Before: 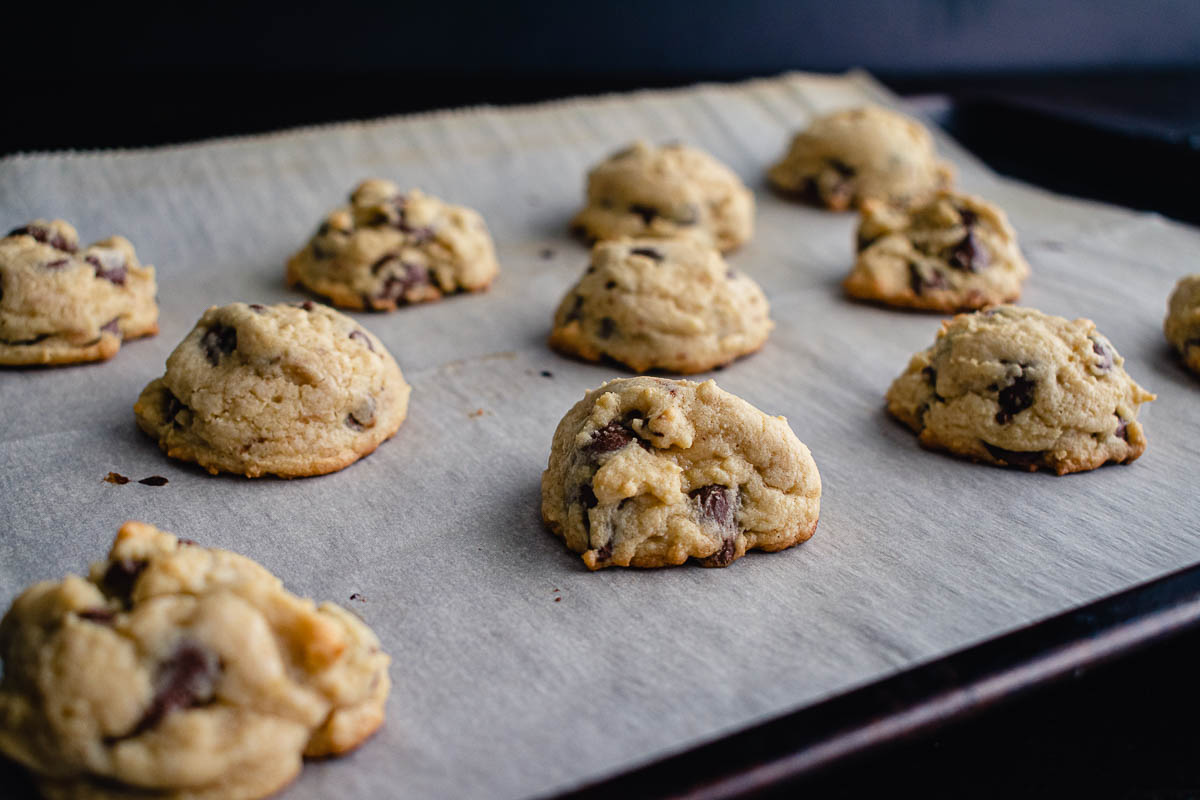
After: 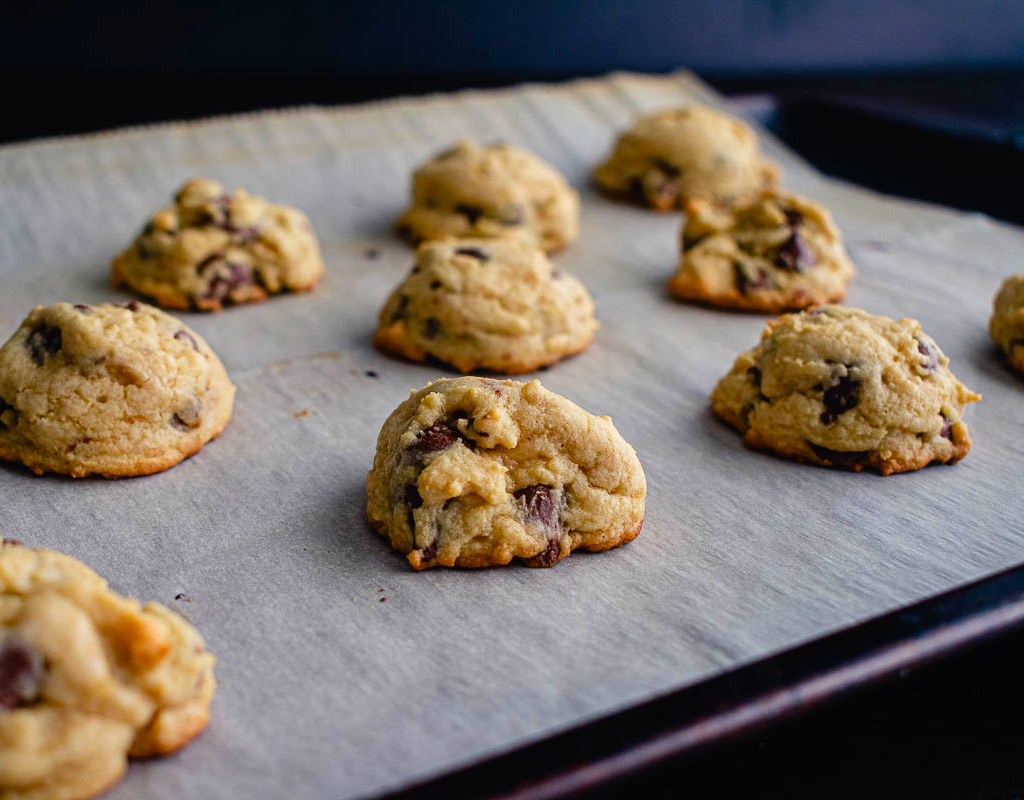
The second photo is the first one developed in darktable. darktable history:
crop and rotate: left 14.584%
contrast brightness saturation: brightness -0.02, saturation 0.35
